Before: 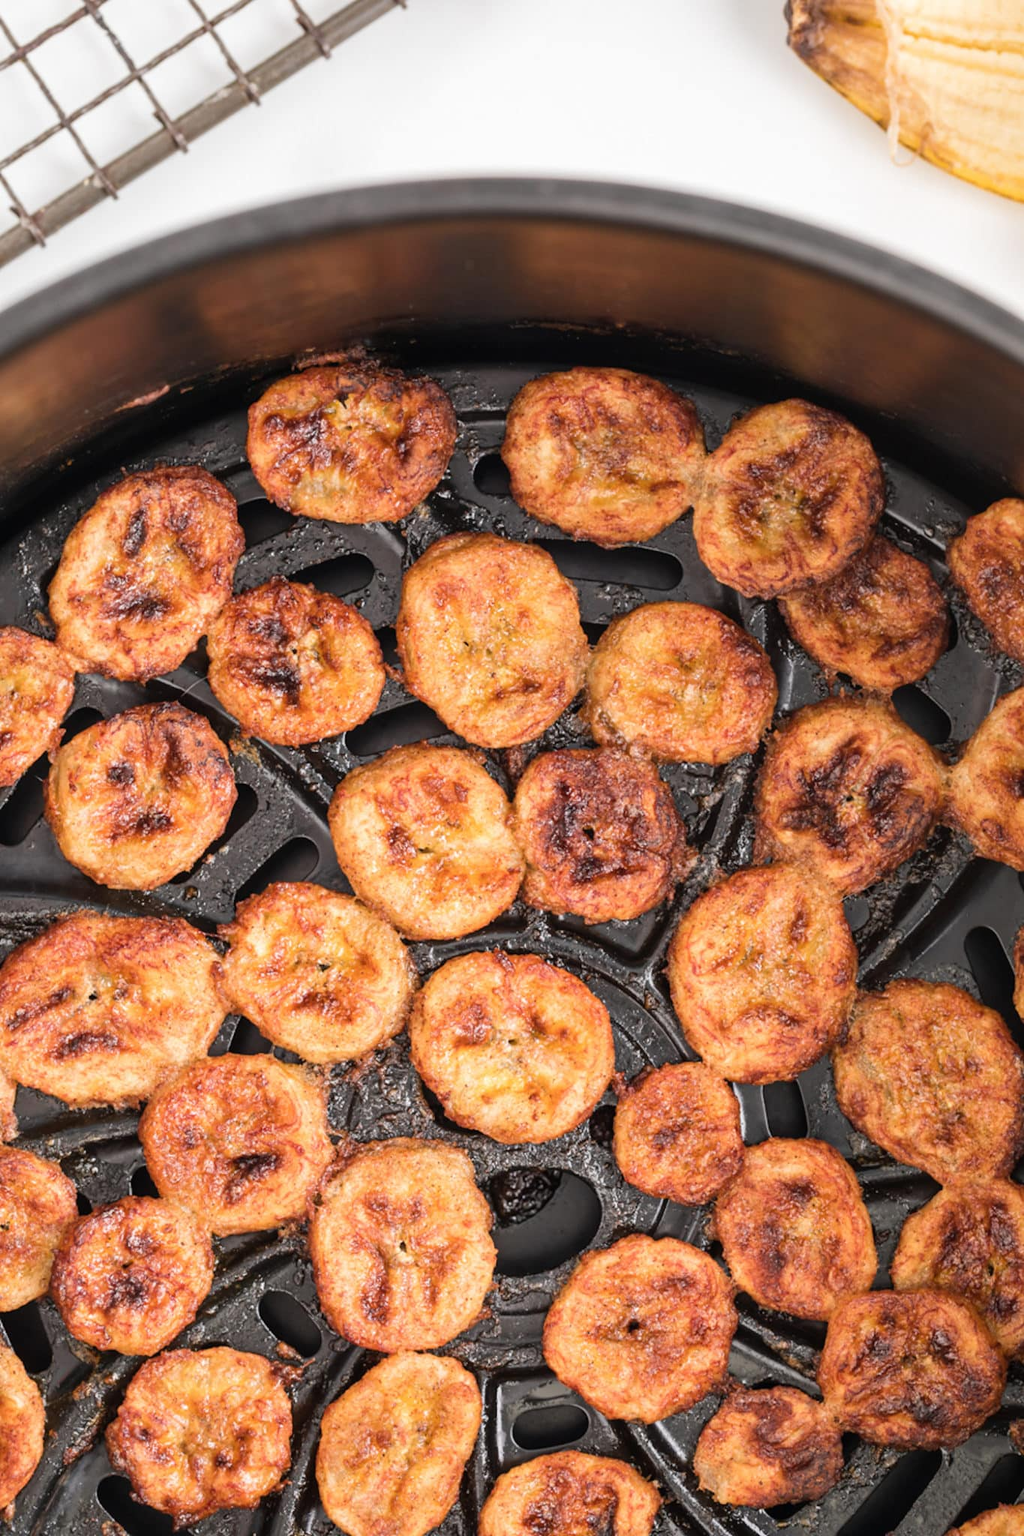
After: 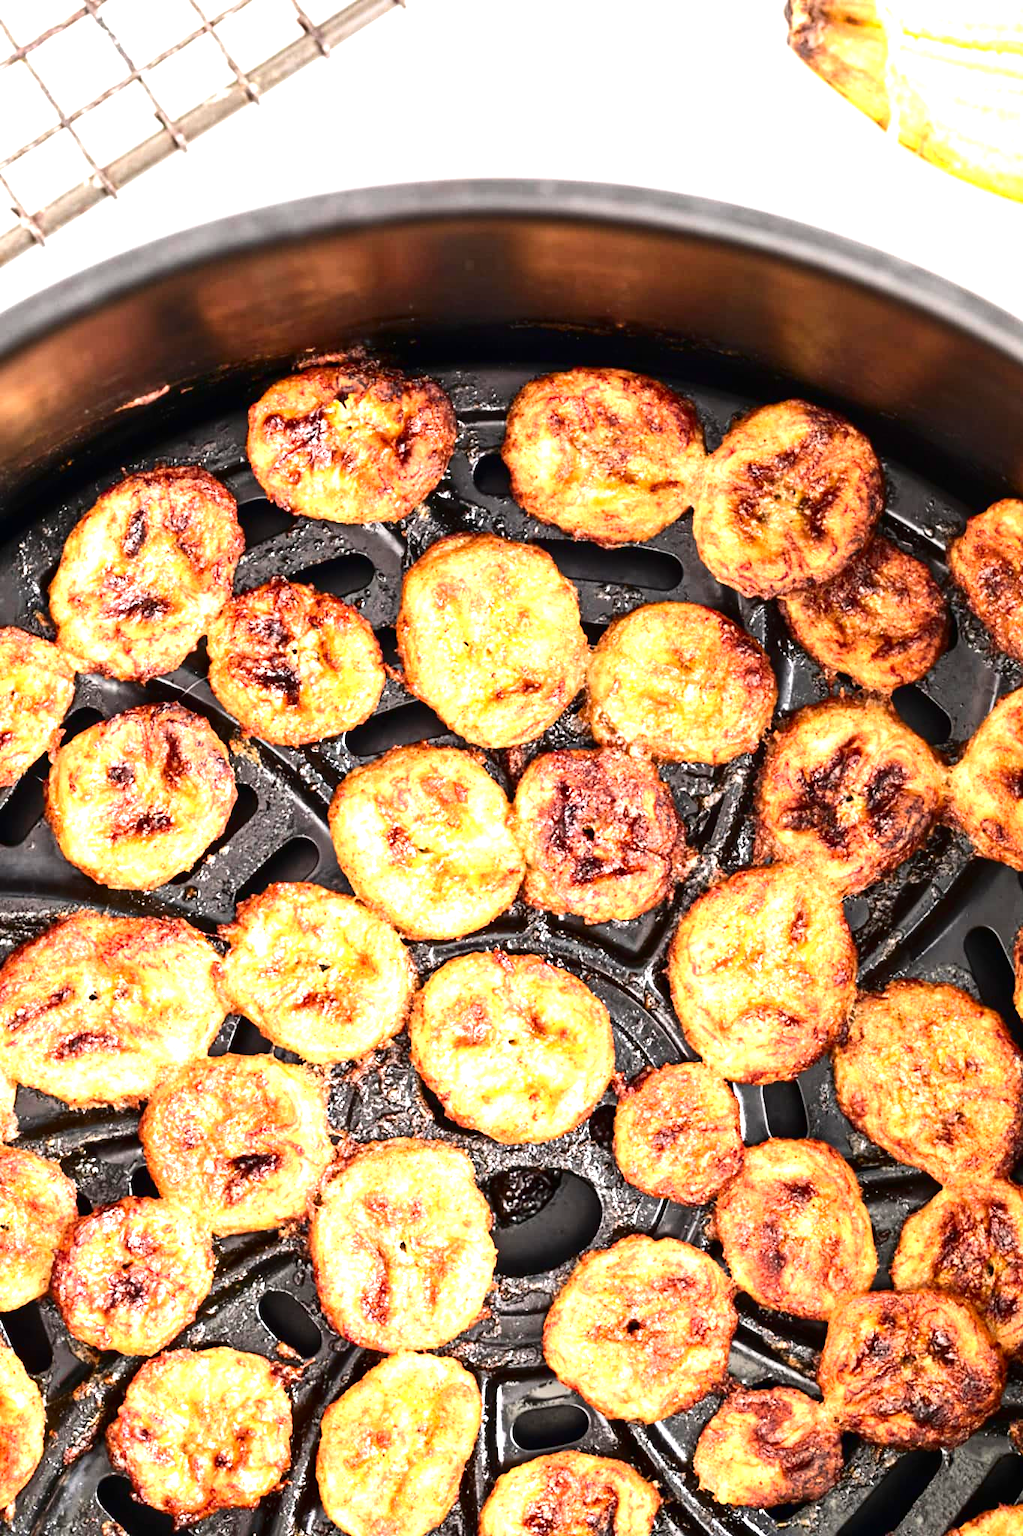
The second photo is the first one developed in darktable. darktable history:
contrast brightness saturation: contrast 0.187, brightness -0.226, saturation 0.11
exposure: black level correction 0, exposure 1.454 EV, compensate highlight preservation false
